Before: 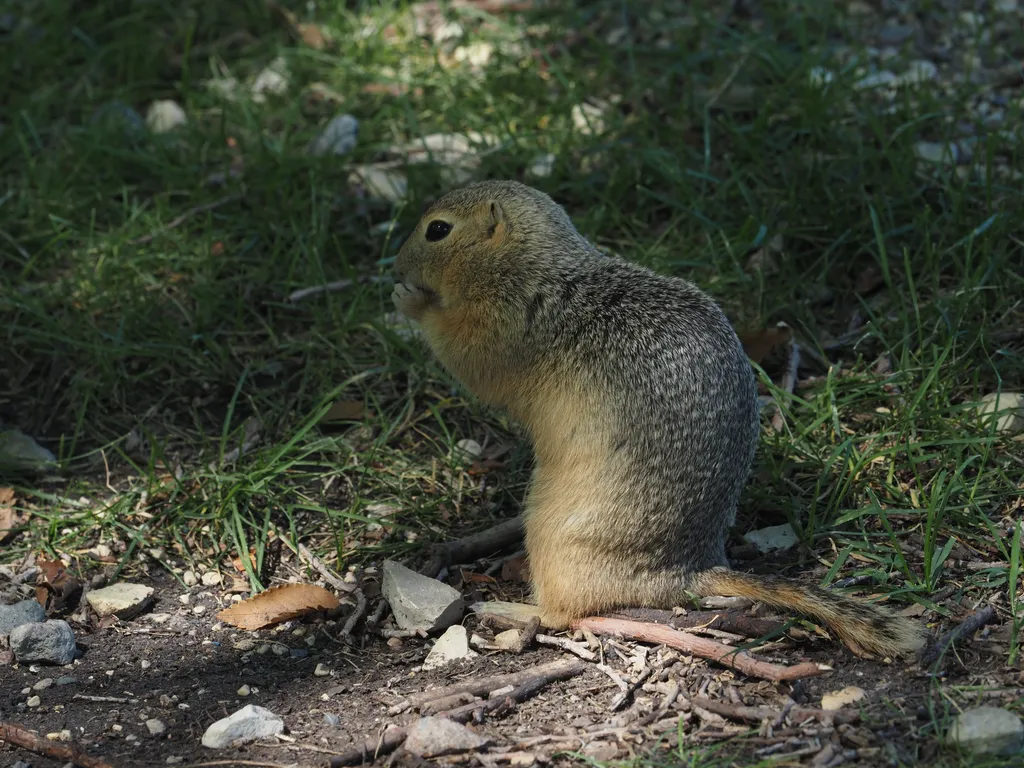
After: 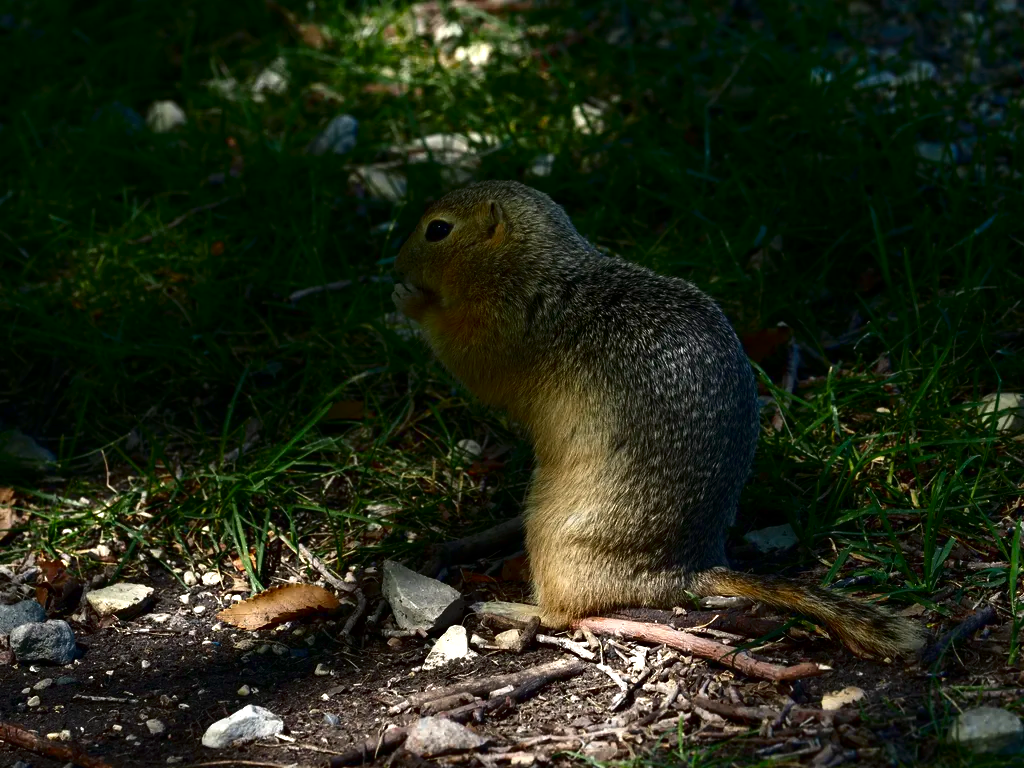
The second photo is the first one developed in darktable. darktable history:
contrast brightness saturation: contrast 0.085, brightness -0.571, saturation 0.167
exposure: exposure 0.563 EV, compensate highlight preservation false
